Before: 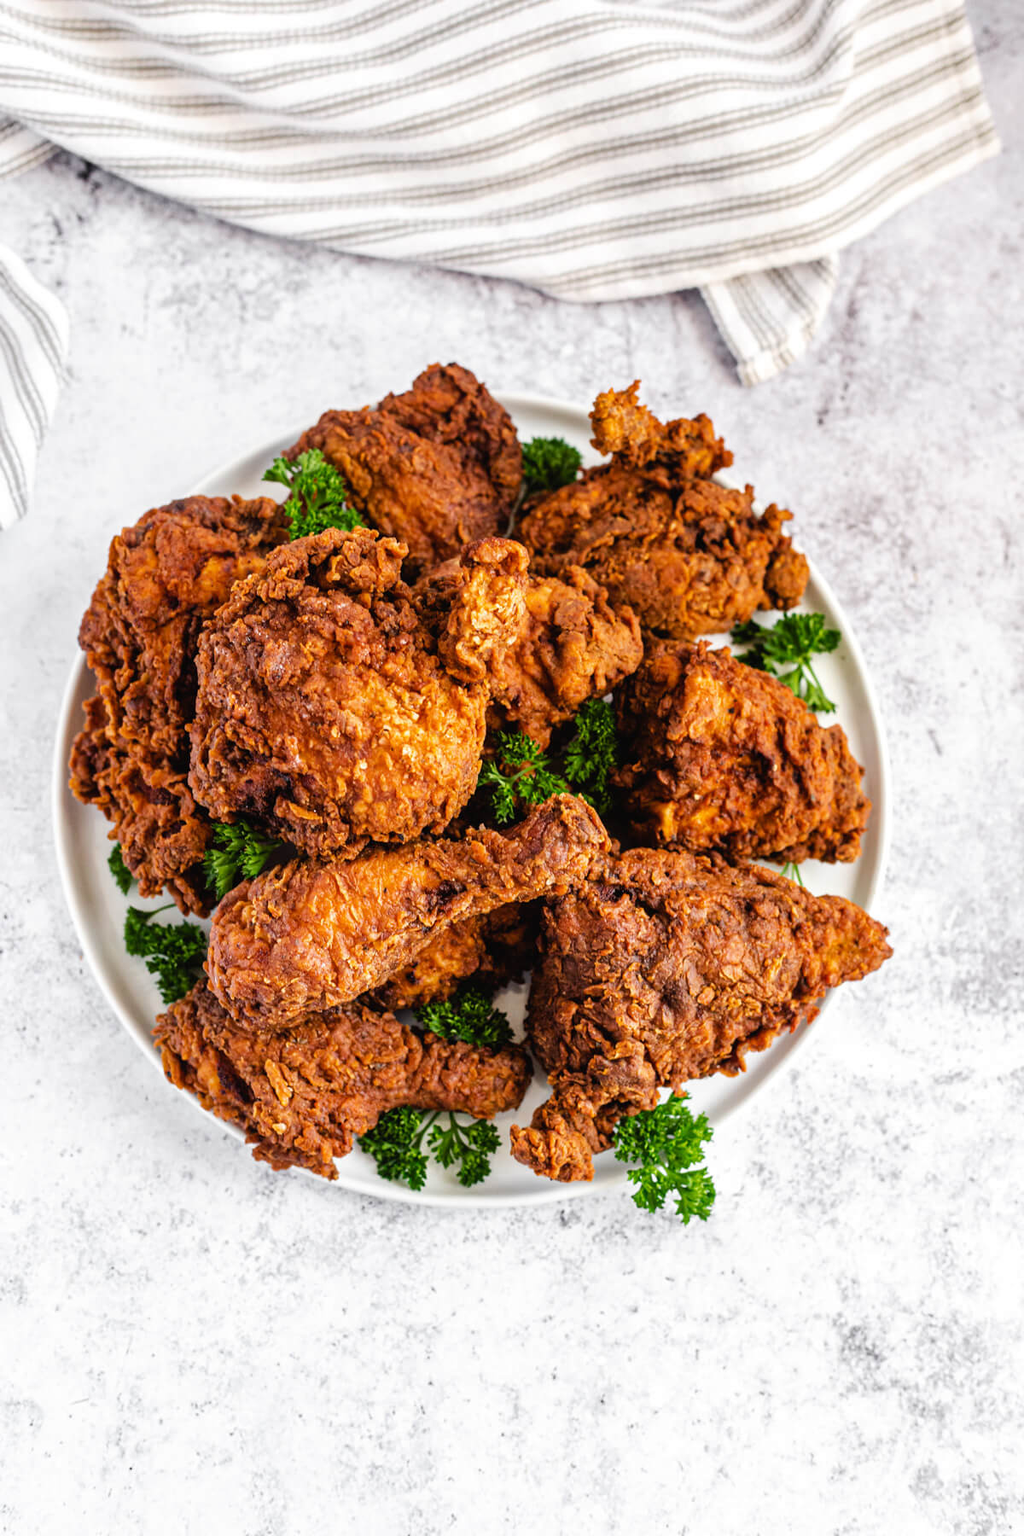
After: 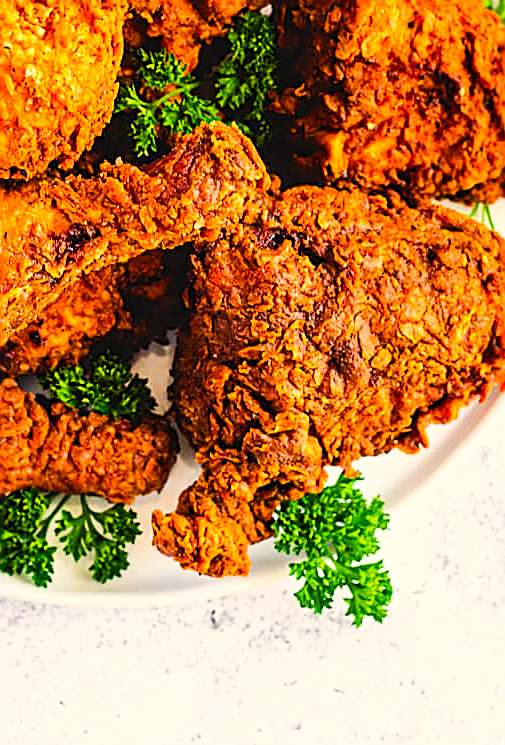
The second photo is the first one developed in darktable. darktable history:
color balance rgb: highlights gain › chroma 2.061%, highlights gain › hue 74.08°, perceptual saturation grading › global saturation 25.88%, global vibrance 9.181%
sharpen: radius 1.679, amount 1.289
crop: left 37.25%, top 44.943%, right 20.636%, bottom 13.636%
contrast brightness saturation: contrast 0.24, brightness 0.242, saturation 0.39
